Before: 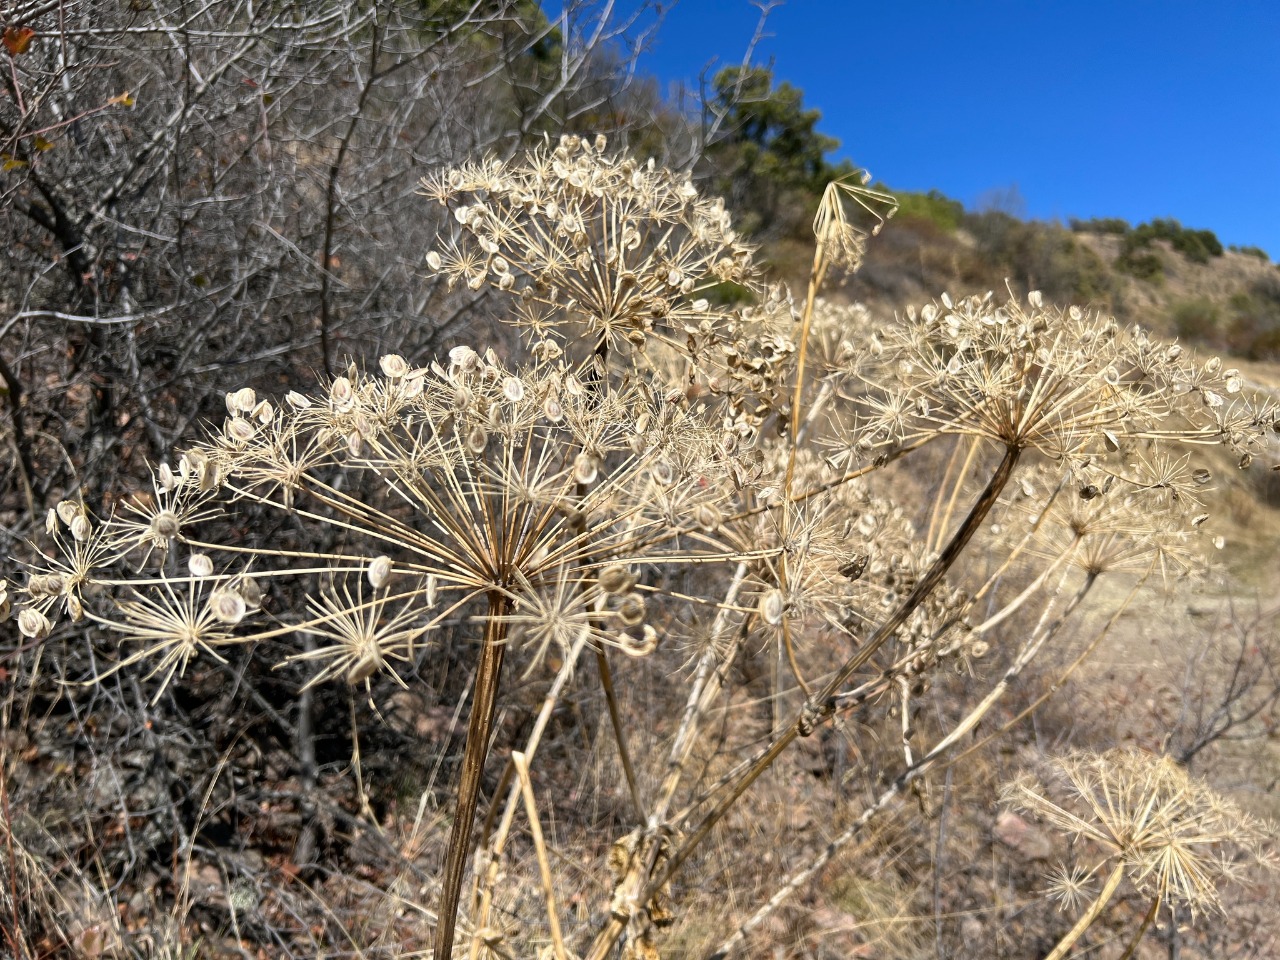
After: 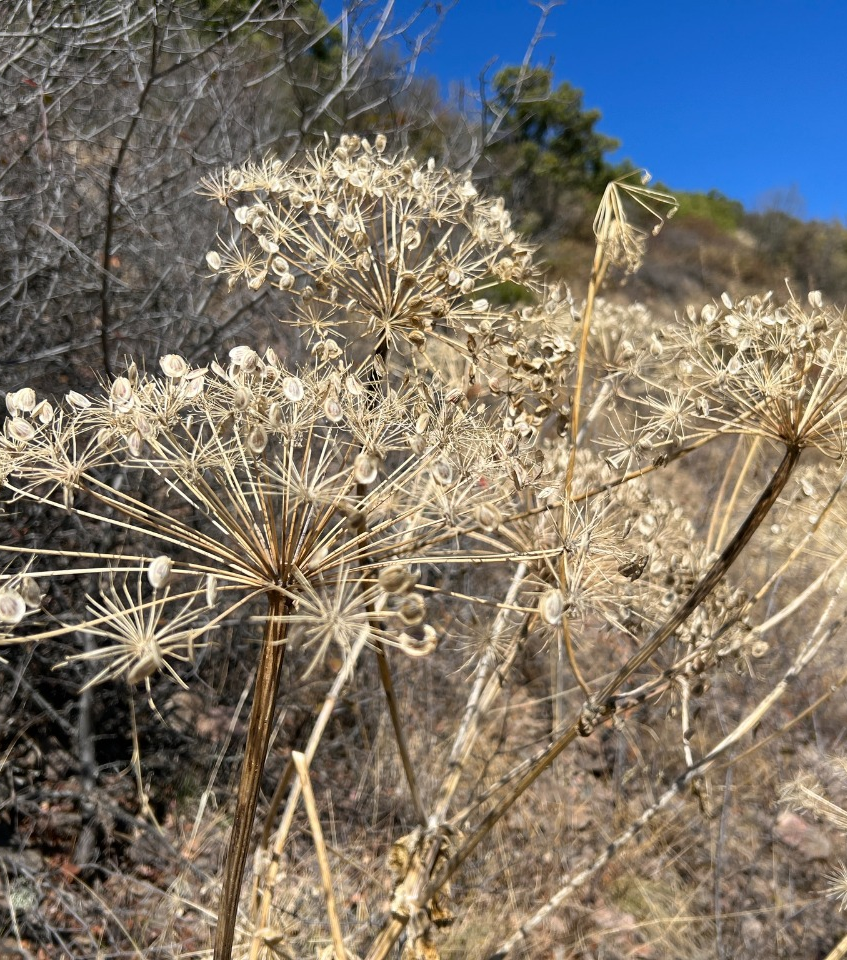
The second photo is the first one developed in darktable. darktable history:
crop: left 17.209%, right 16.553%
